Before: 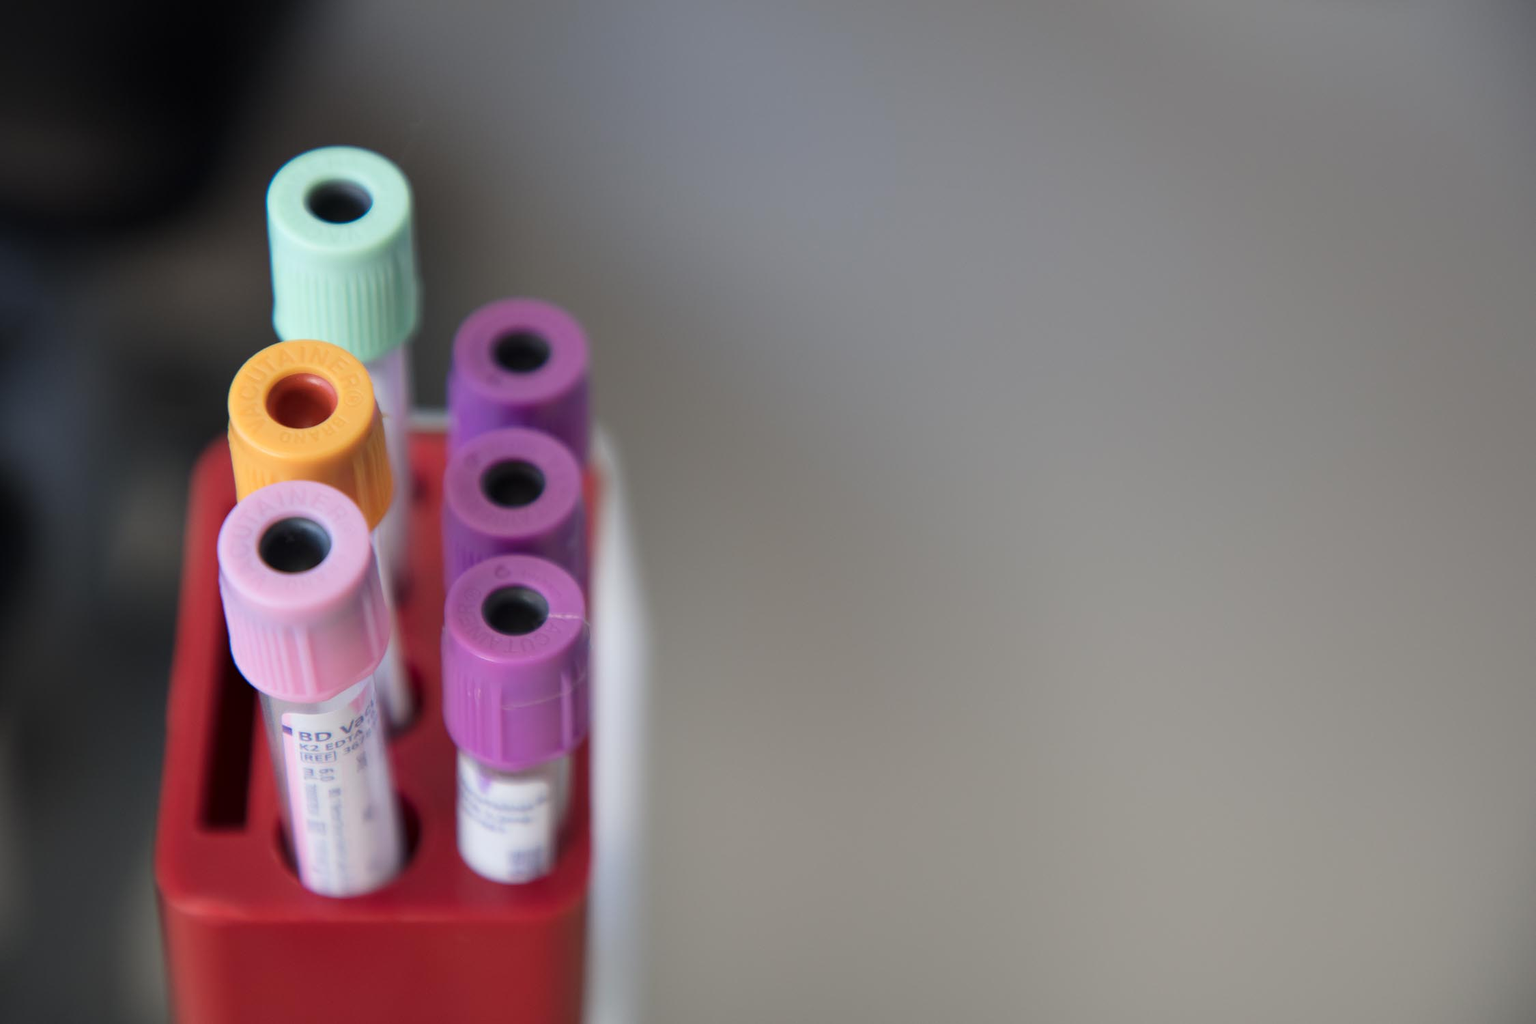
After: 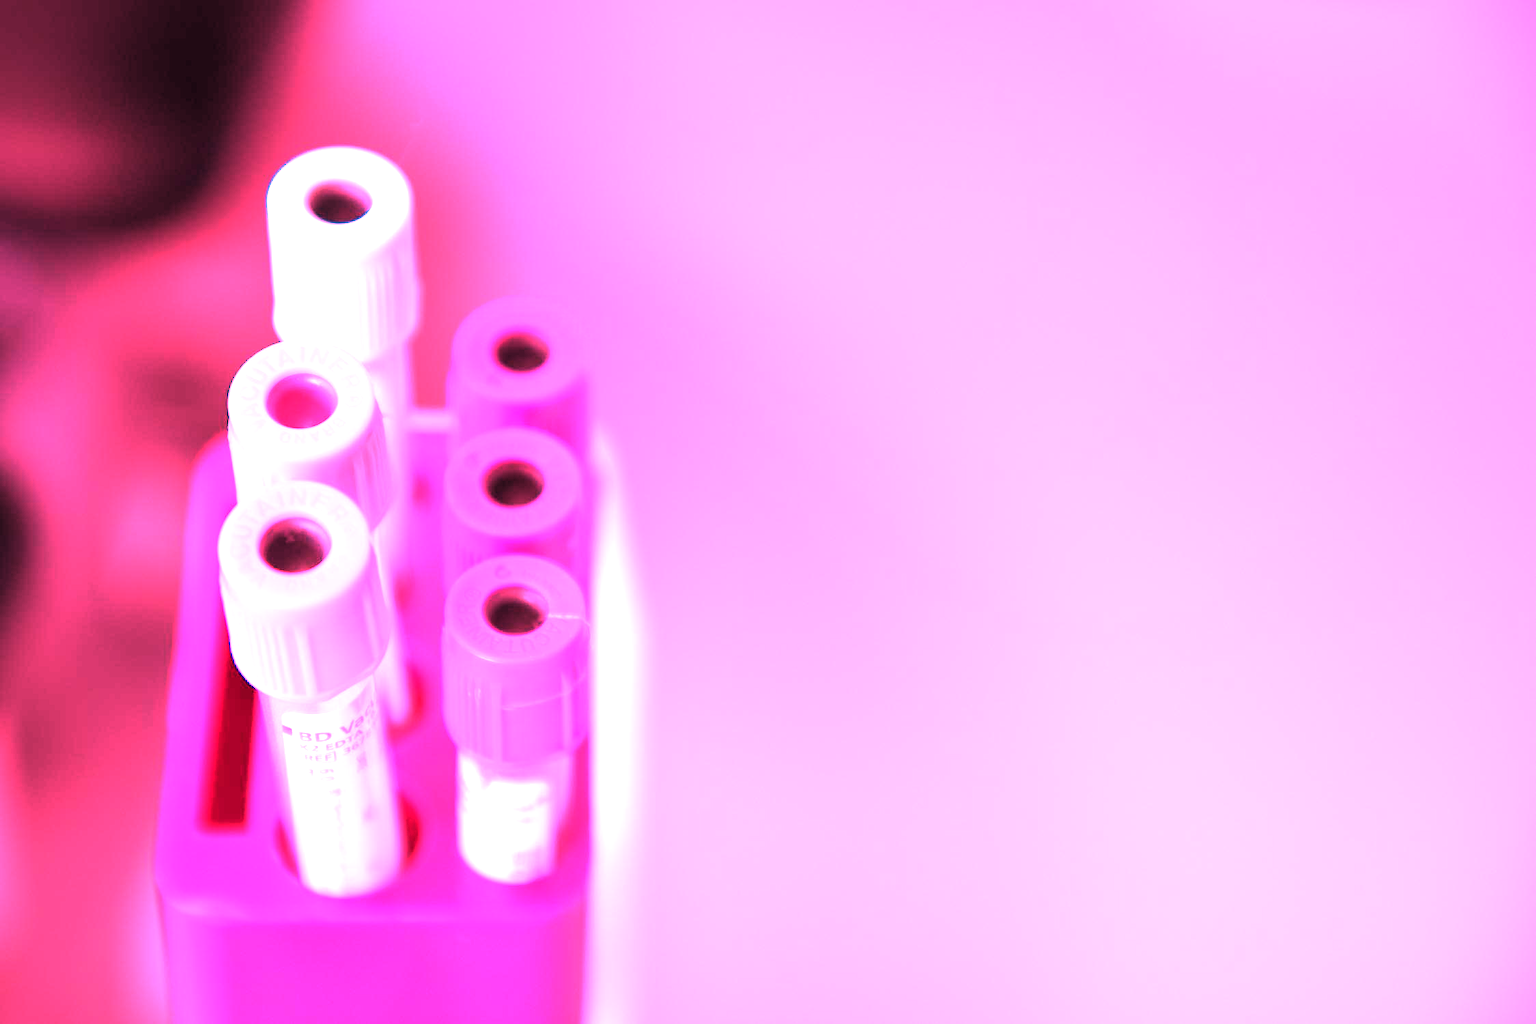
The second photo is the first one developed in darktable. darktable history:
white balance: red 4.26, blue 1.802
exposure: exposure 1 EV, compensate highlight preservation false
color contrast: blue-yellow contrast 0.62
